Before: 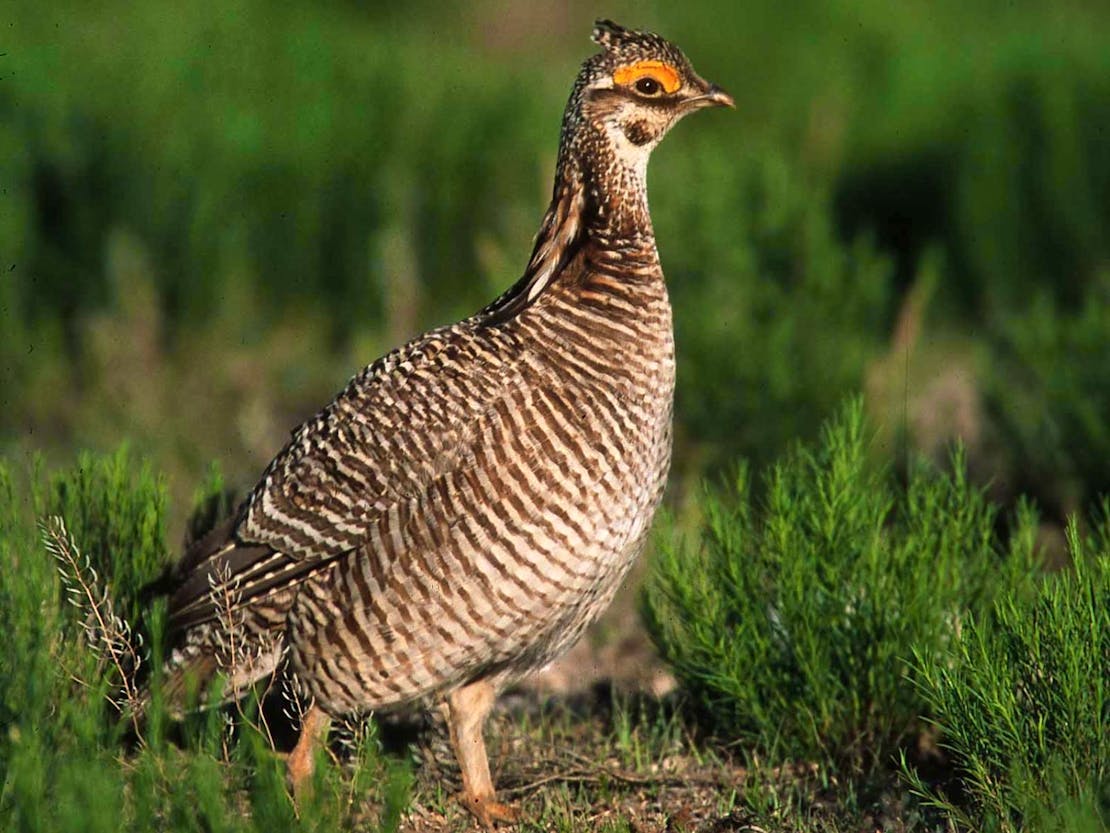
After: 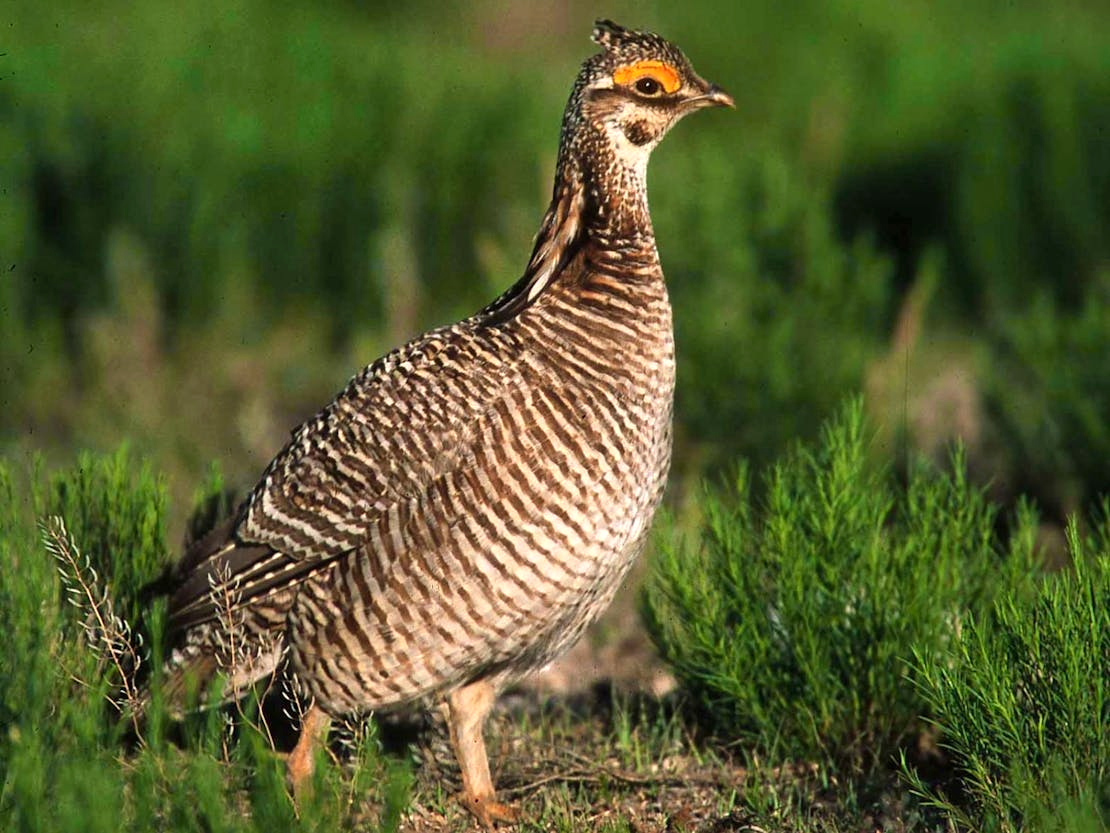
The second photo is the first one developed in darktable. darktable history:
levels: levels [0, 0.476, 0.951]
